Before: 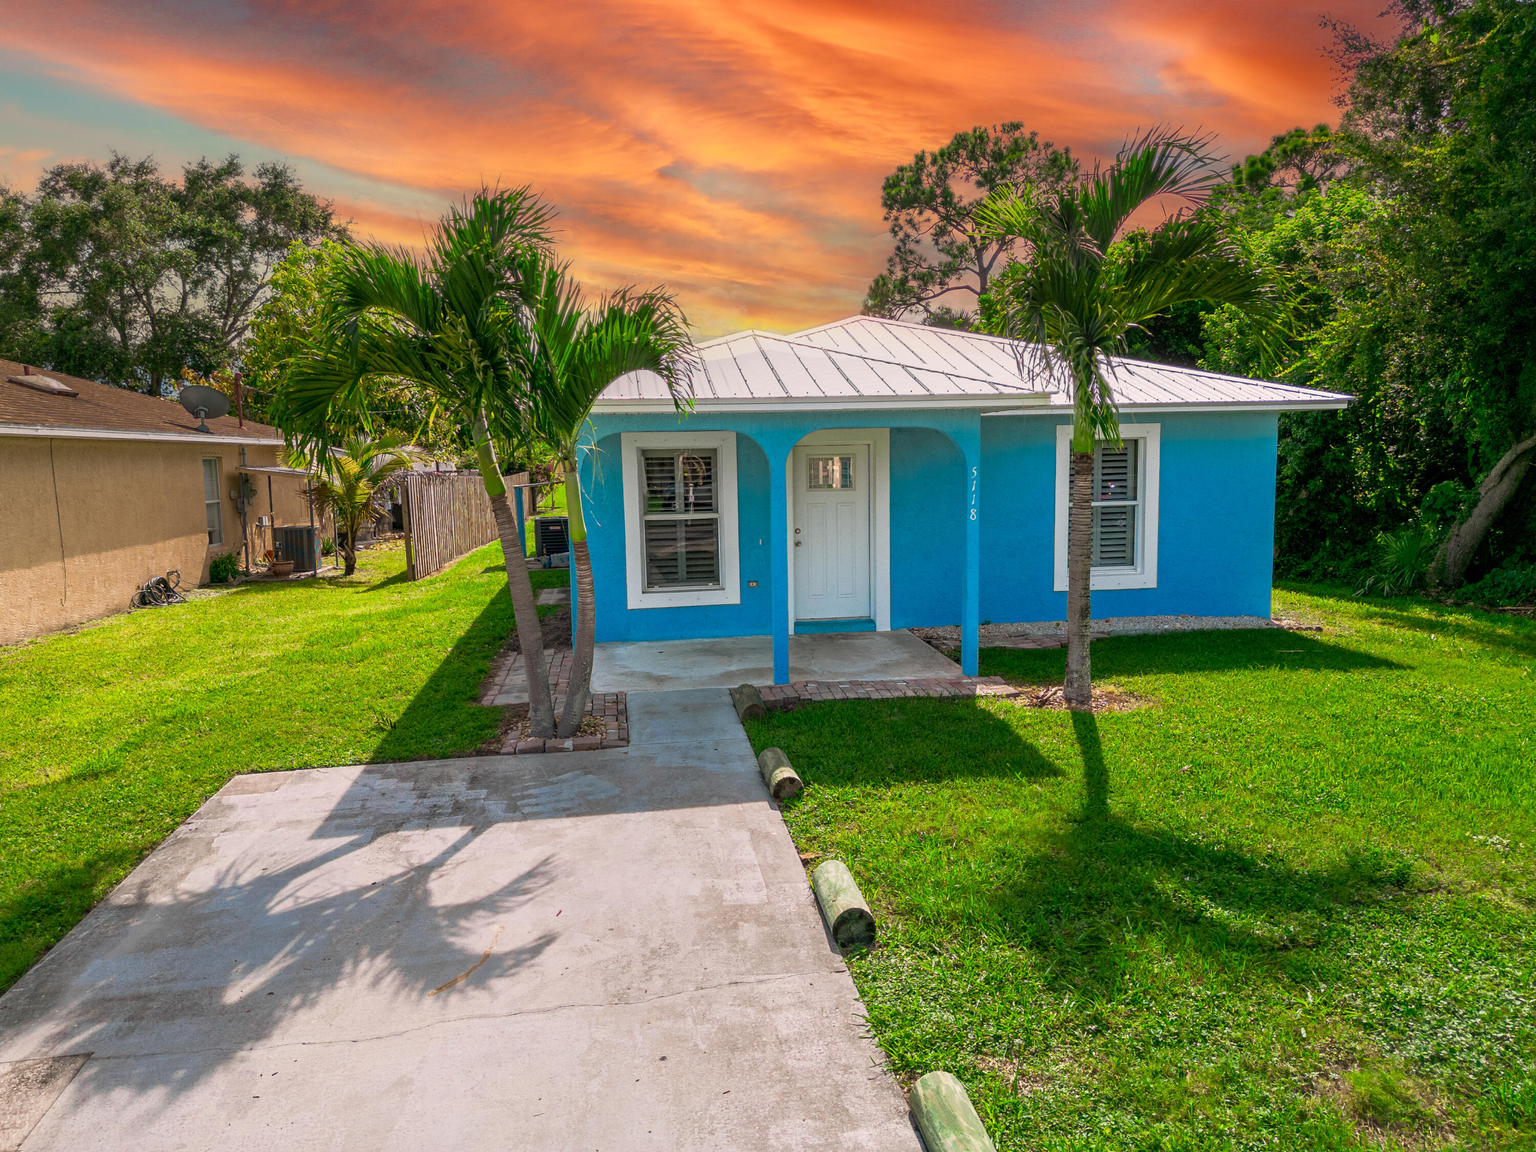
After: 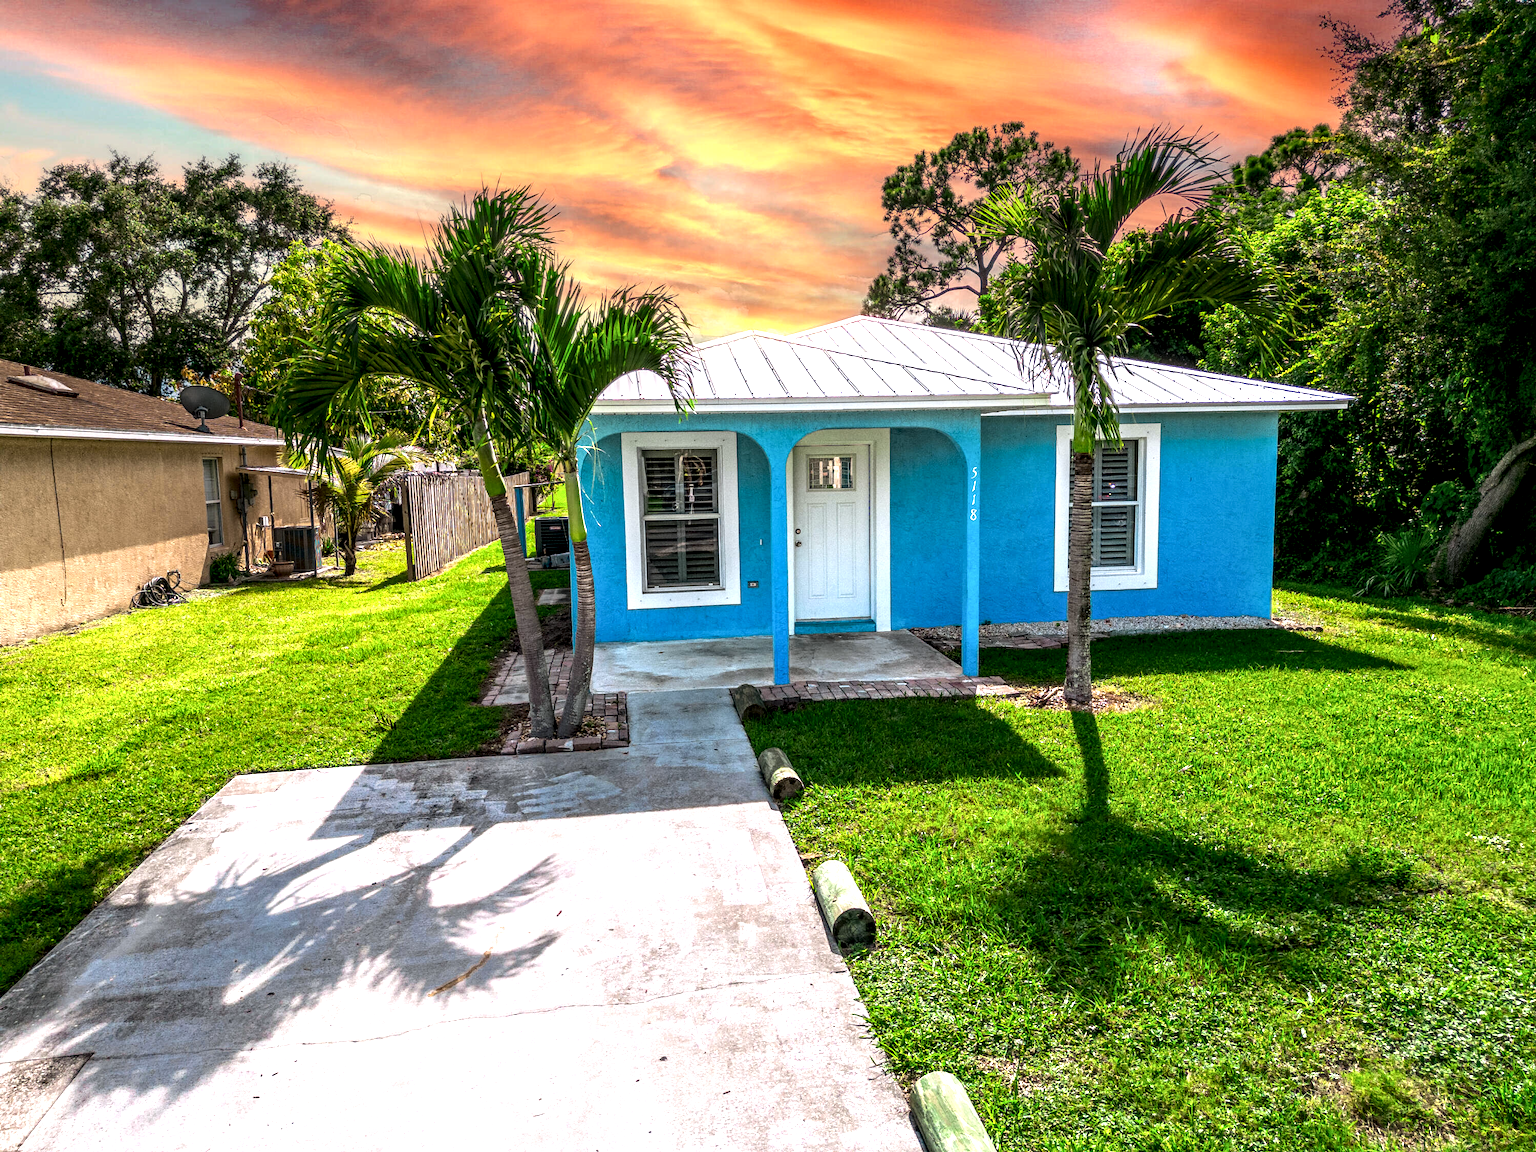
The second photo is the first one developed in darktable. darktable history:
white balance: red 0.974, blue 1.044
exposure: exposure 0.2 EV, compensate highlight preservation false
tone equalizer: -8 EV -0.75 EV, -7 EV -0.7 EV, -6 EV -0.6 EV, -5 EV -0.4 EV, -3 EV 0.4 EV, -2 EV 0.6 EV, -1 EV 0.7 EV, +0 EV 0.75 EV, edges refinement/feathering 500, mask exposure compensation -1.57 EV, preserve details no
local contrast: detail 150%
